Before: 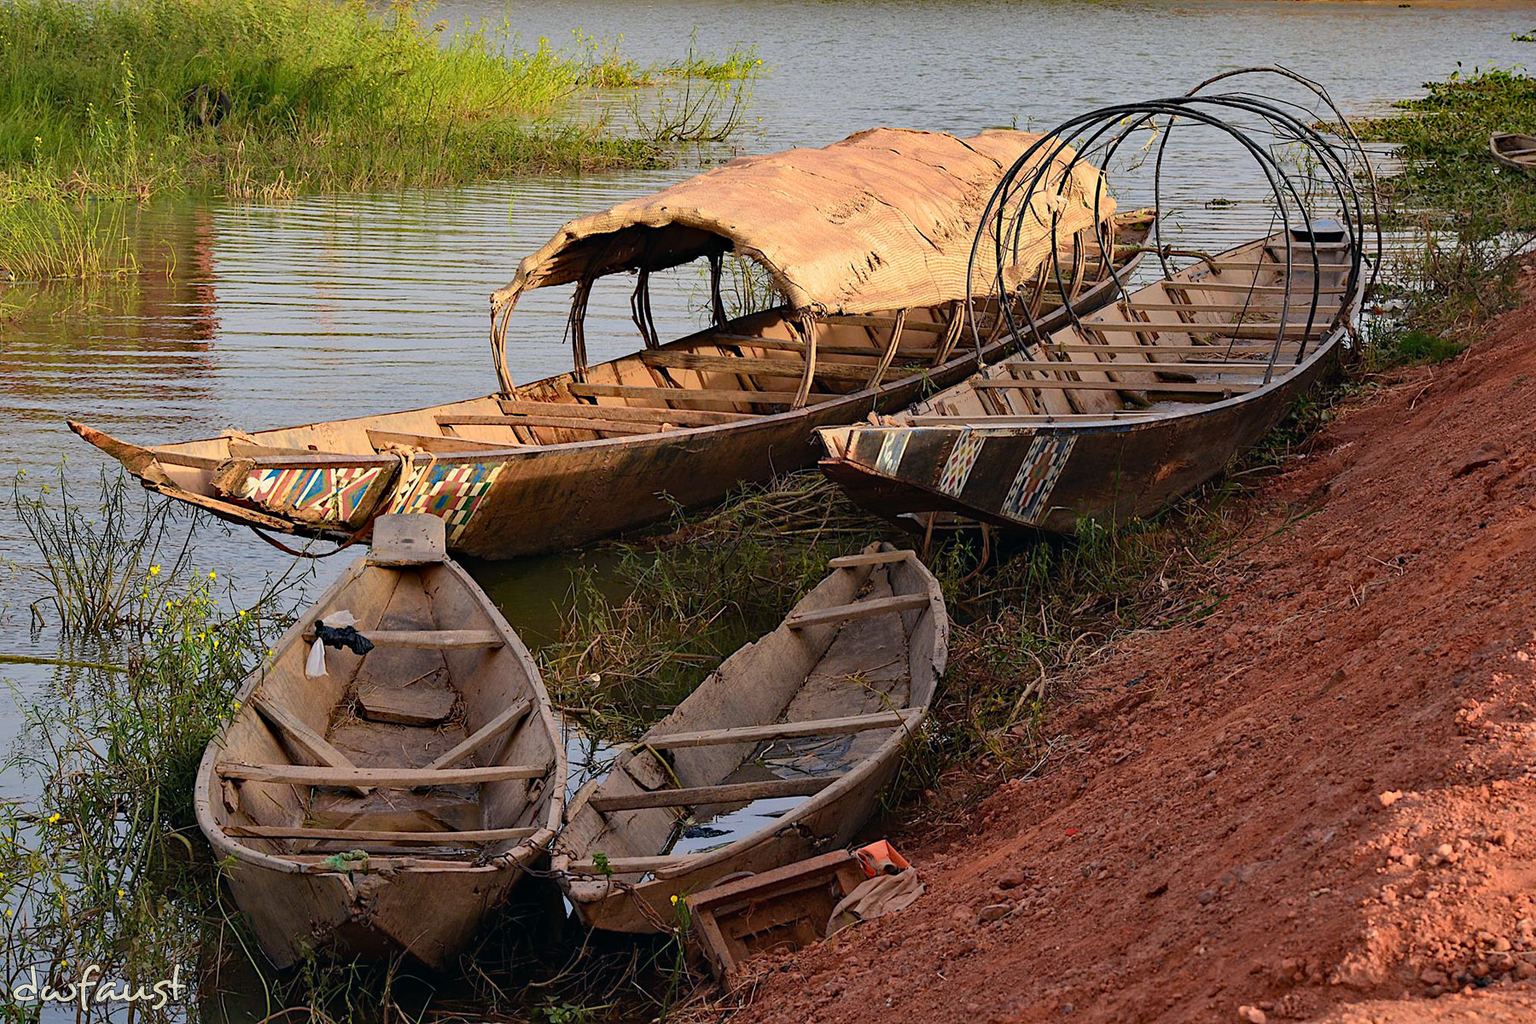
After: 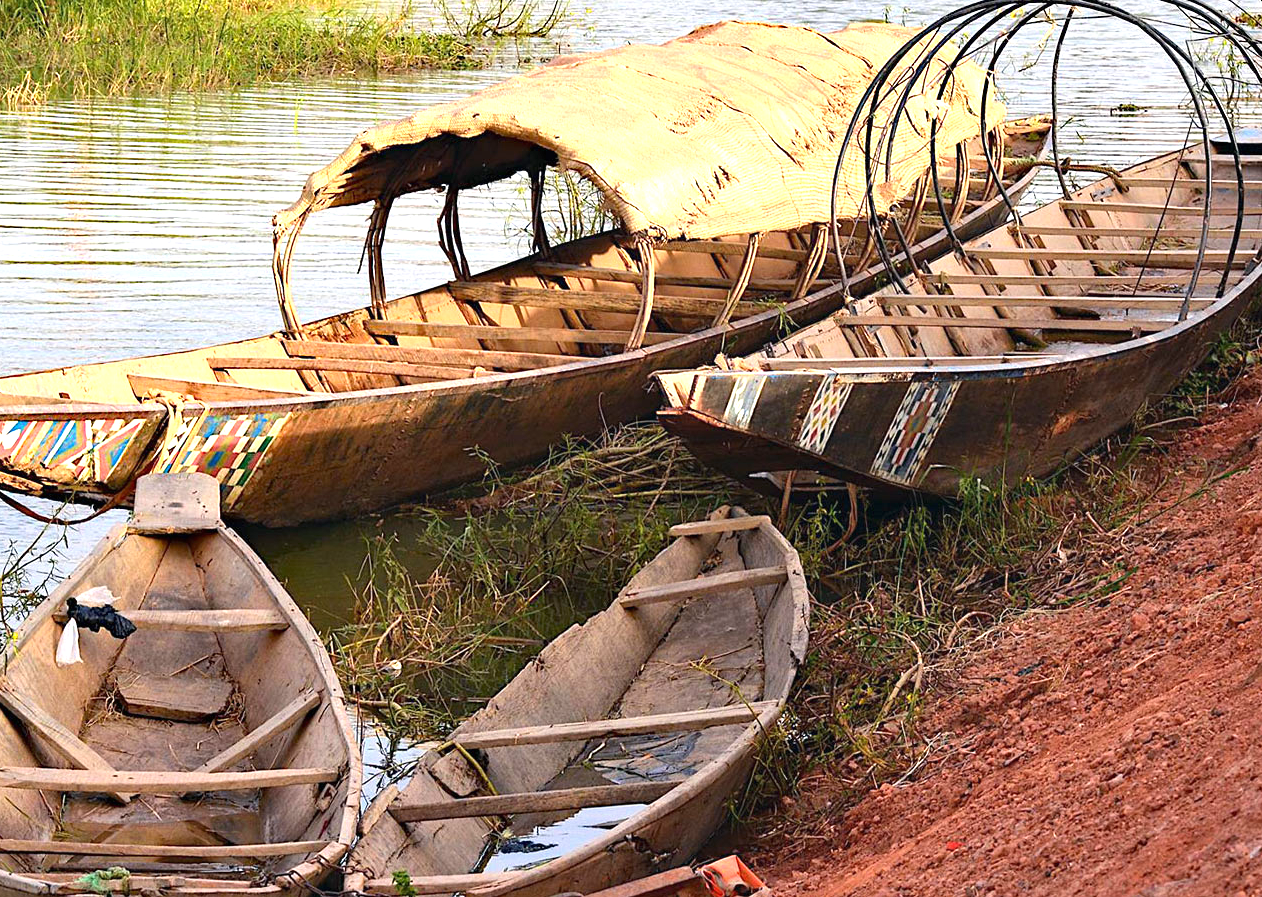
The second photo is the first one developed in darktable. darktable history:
exposure: black level correction 0, exposure 1.2 EV, compensate exposure bias true, compensate highlight preservation false
crop and rotate: left 16.8%, top 10.778%, right 13.05%, bottom 14.421%
